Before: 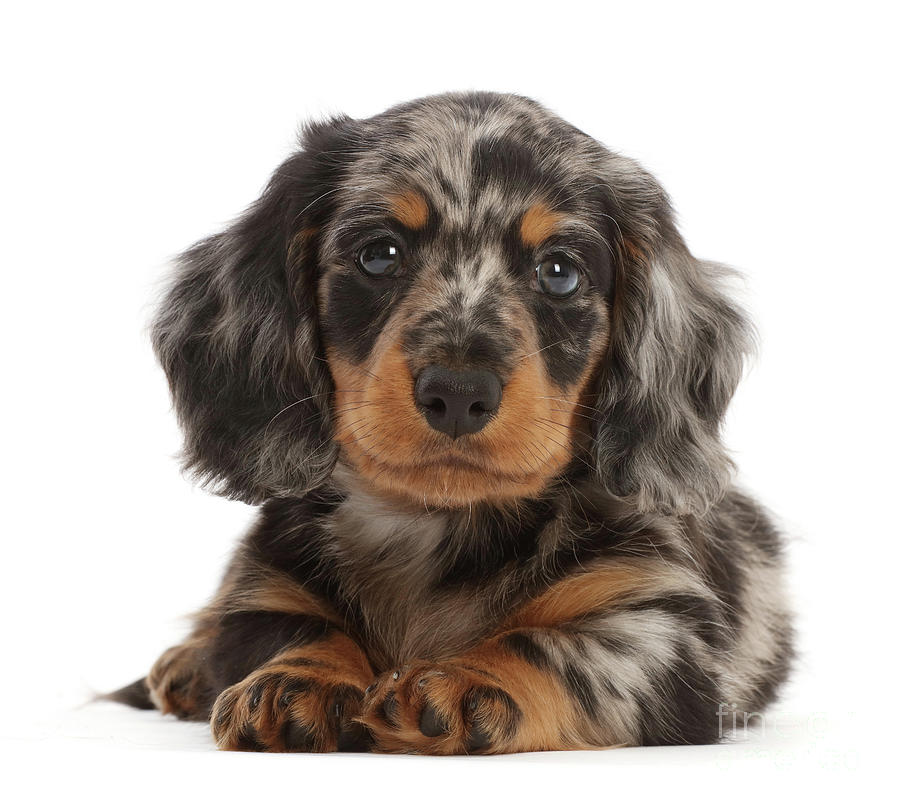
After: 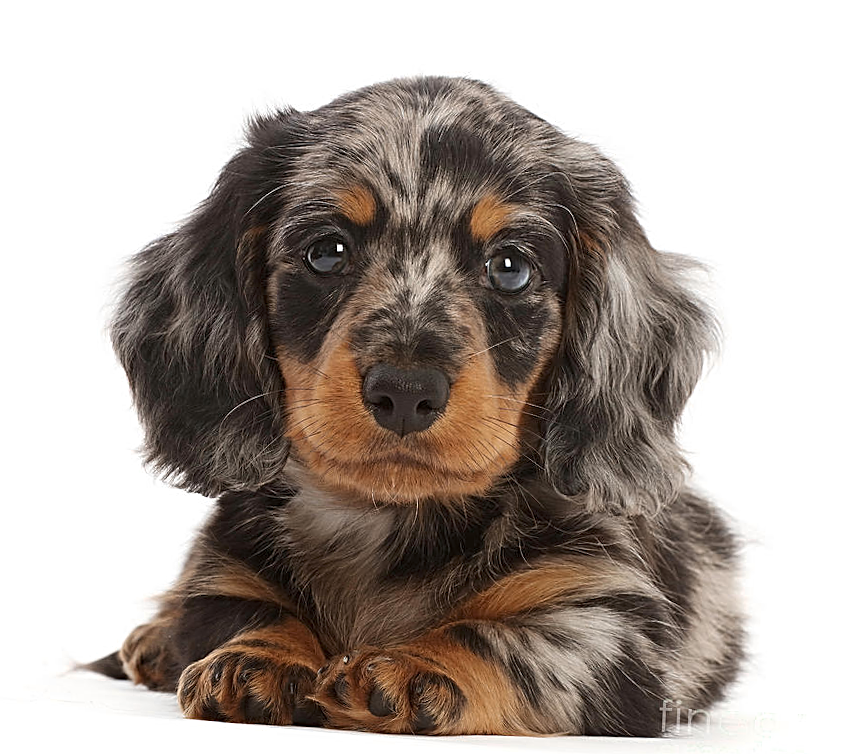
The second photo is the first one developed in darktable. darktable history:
sharpen: radius 2.676, amount 0.669
rotate and perspective: rotation 0.062°, lens shift (vertical) 0.115, lens shift (horizontal) -0.133, crop left 0.047, crop right 0.94, crop top 0.061, crop bottom 0.94
